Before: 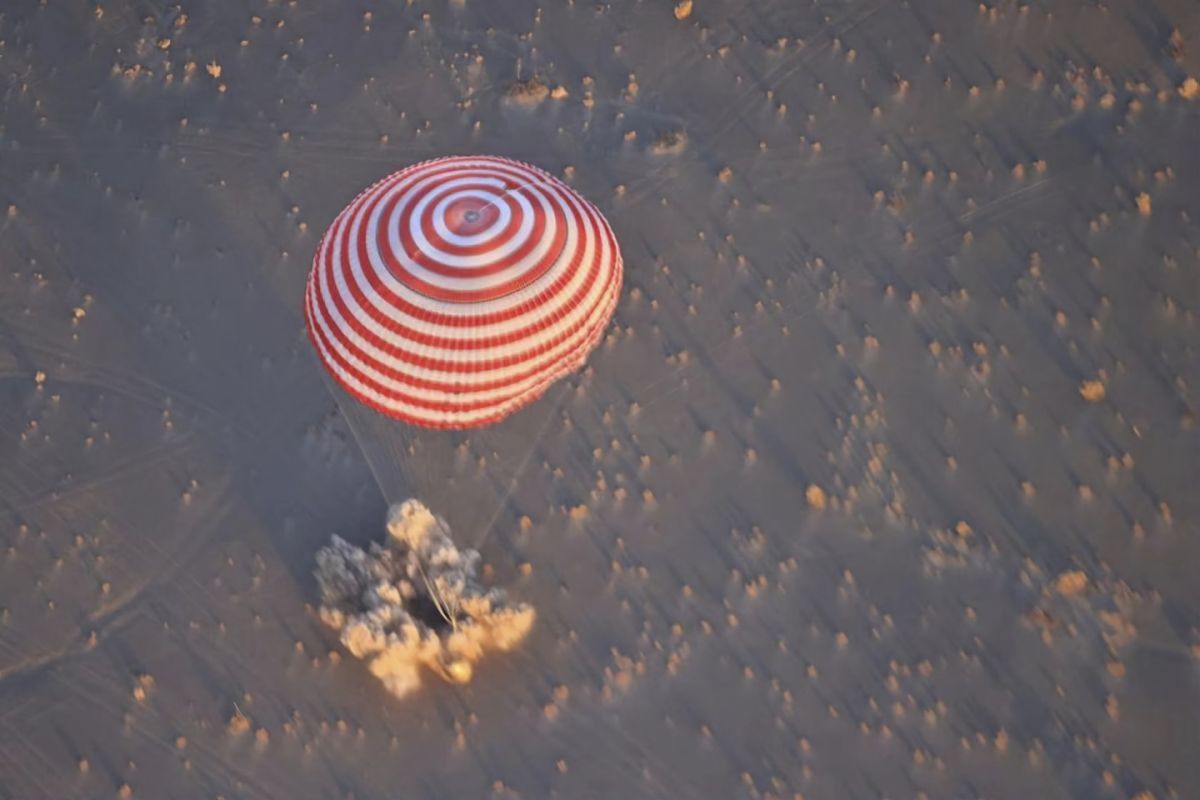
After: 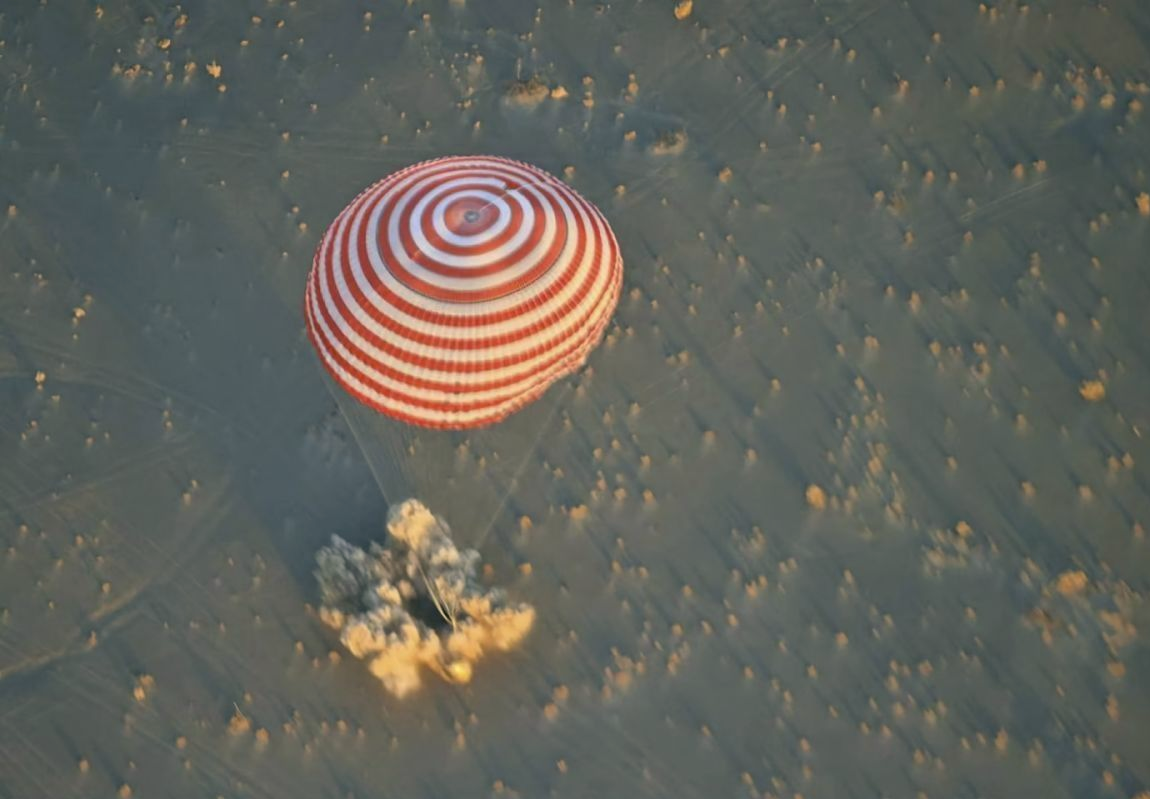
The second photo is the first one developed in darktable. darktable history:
color correction: highlights a* -0.482, highlights b* 9.48, shadows a* -9.48, shadows b* 0.803
crop: right 4.126%, bottom 0.031%
